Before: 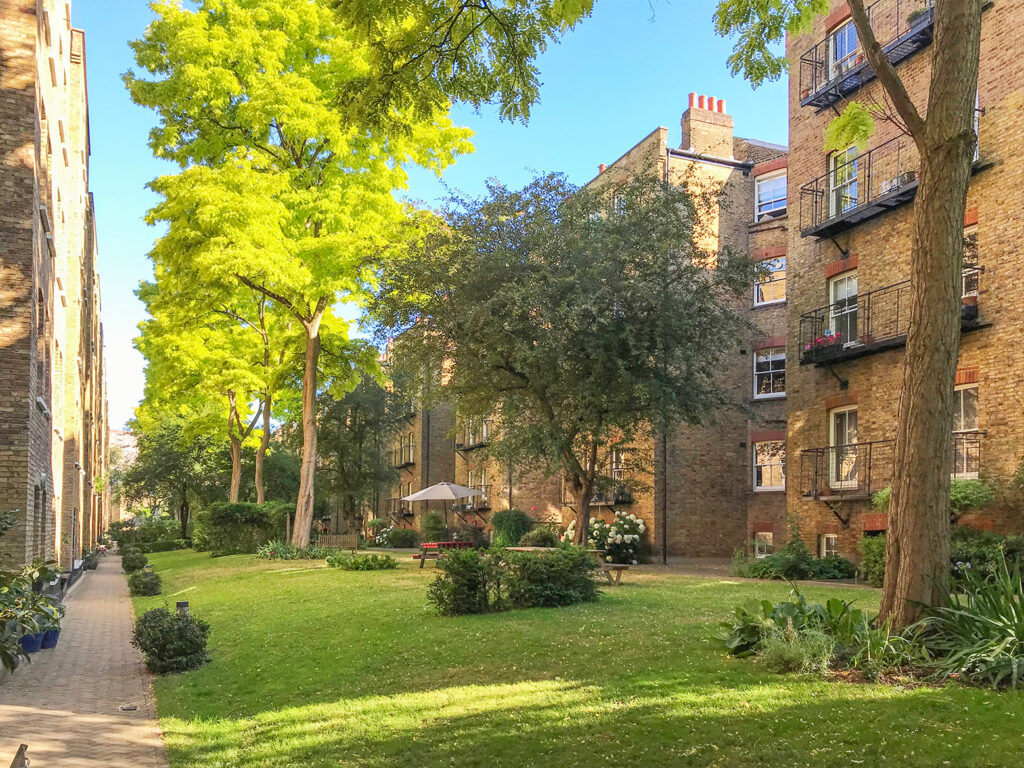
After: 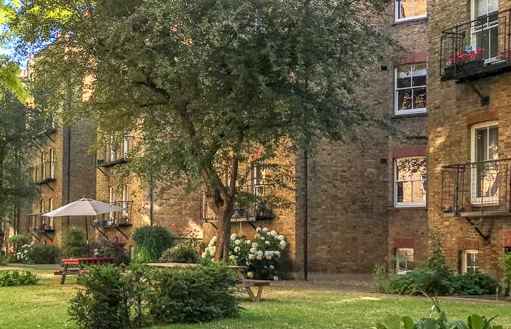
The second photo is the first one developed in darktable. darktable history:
local contrast: on, module defaults
crop: left 35.128%, top 37.036%, right 14.91%, bottom 20.116%
contrast equalizer: y [[0.5 ×6], [0.5 ×6], [0.5, 0.5, 0.501, 0.545, 0.707, 0.863], [0 ×6], [0 ×6]], mix 0.15
color correction: highlights b* 0.052
